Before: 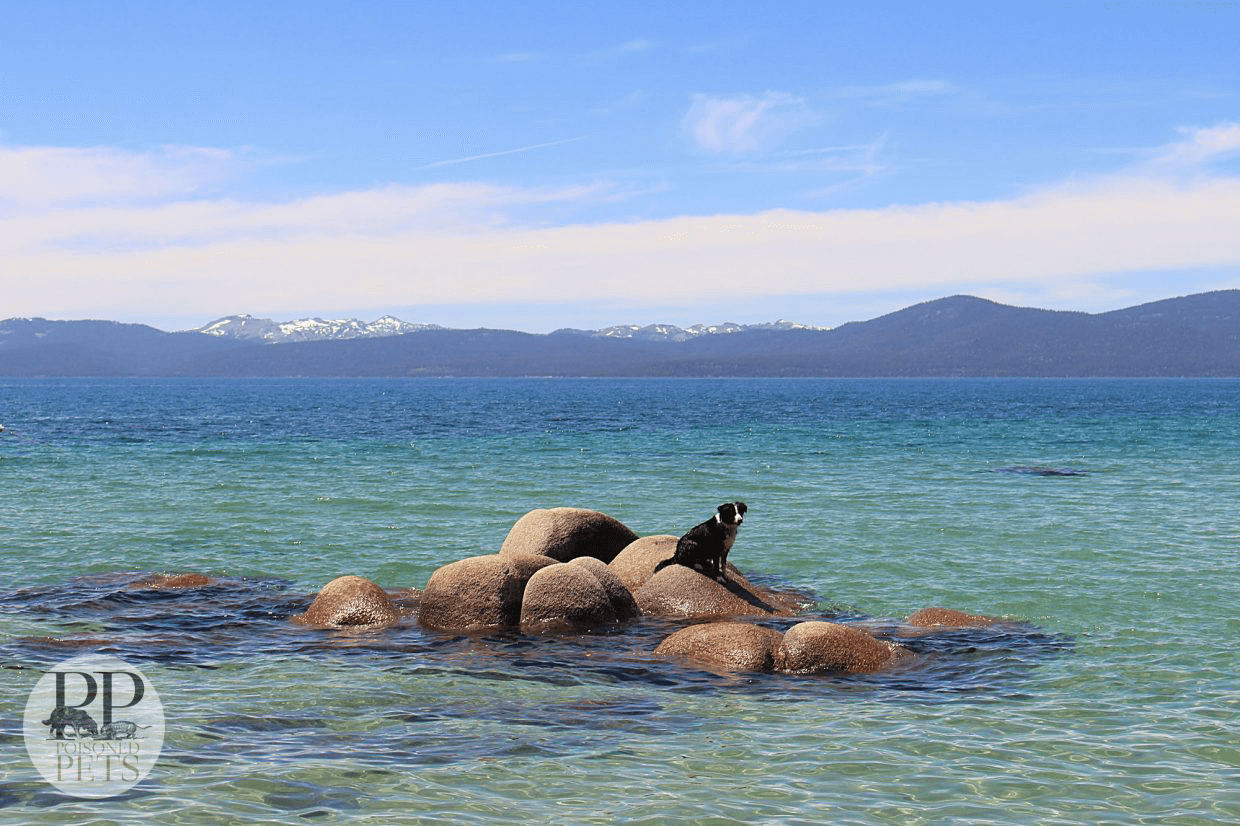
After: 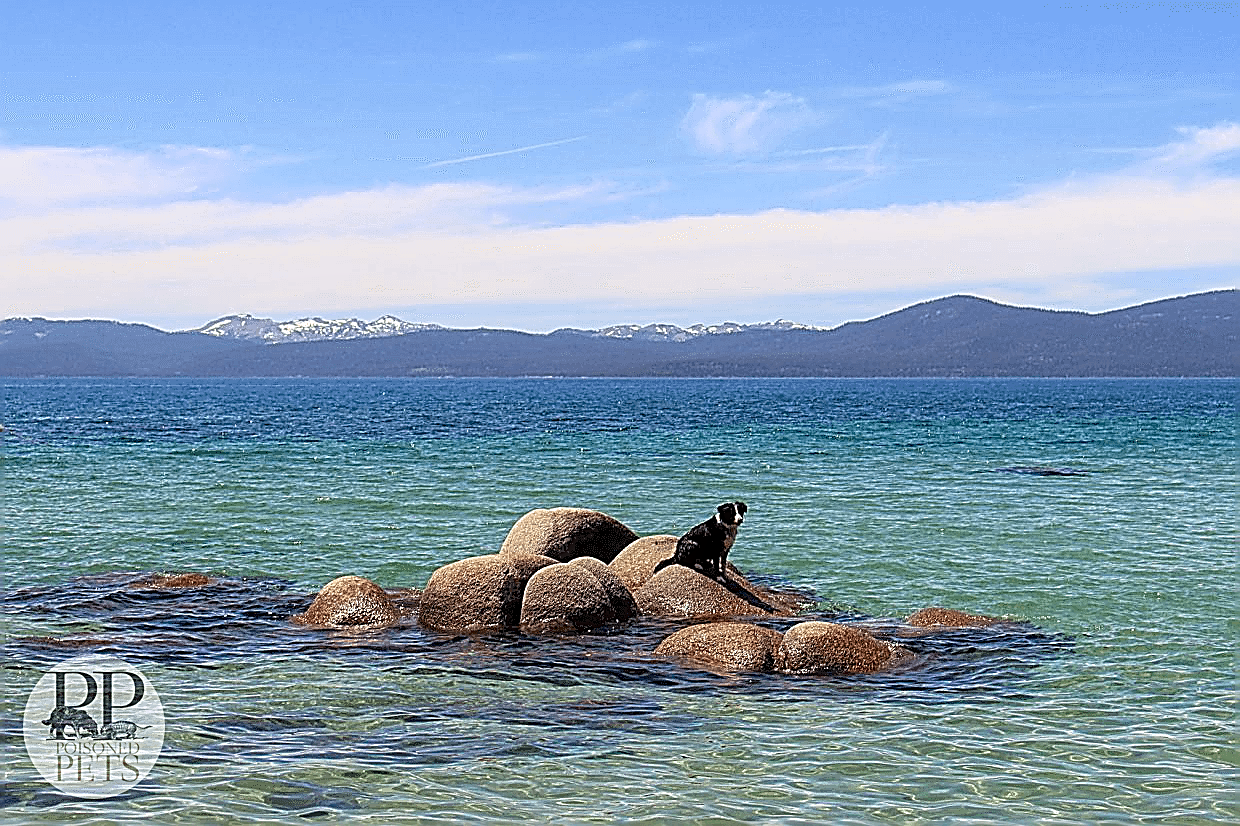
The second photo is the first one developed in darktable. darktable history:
local contrast: detail 130%
sharpen: amount 2
exposure: black level correction 0.005, exposure 0.014 EV, compensate highlight preservation false
